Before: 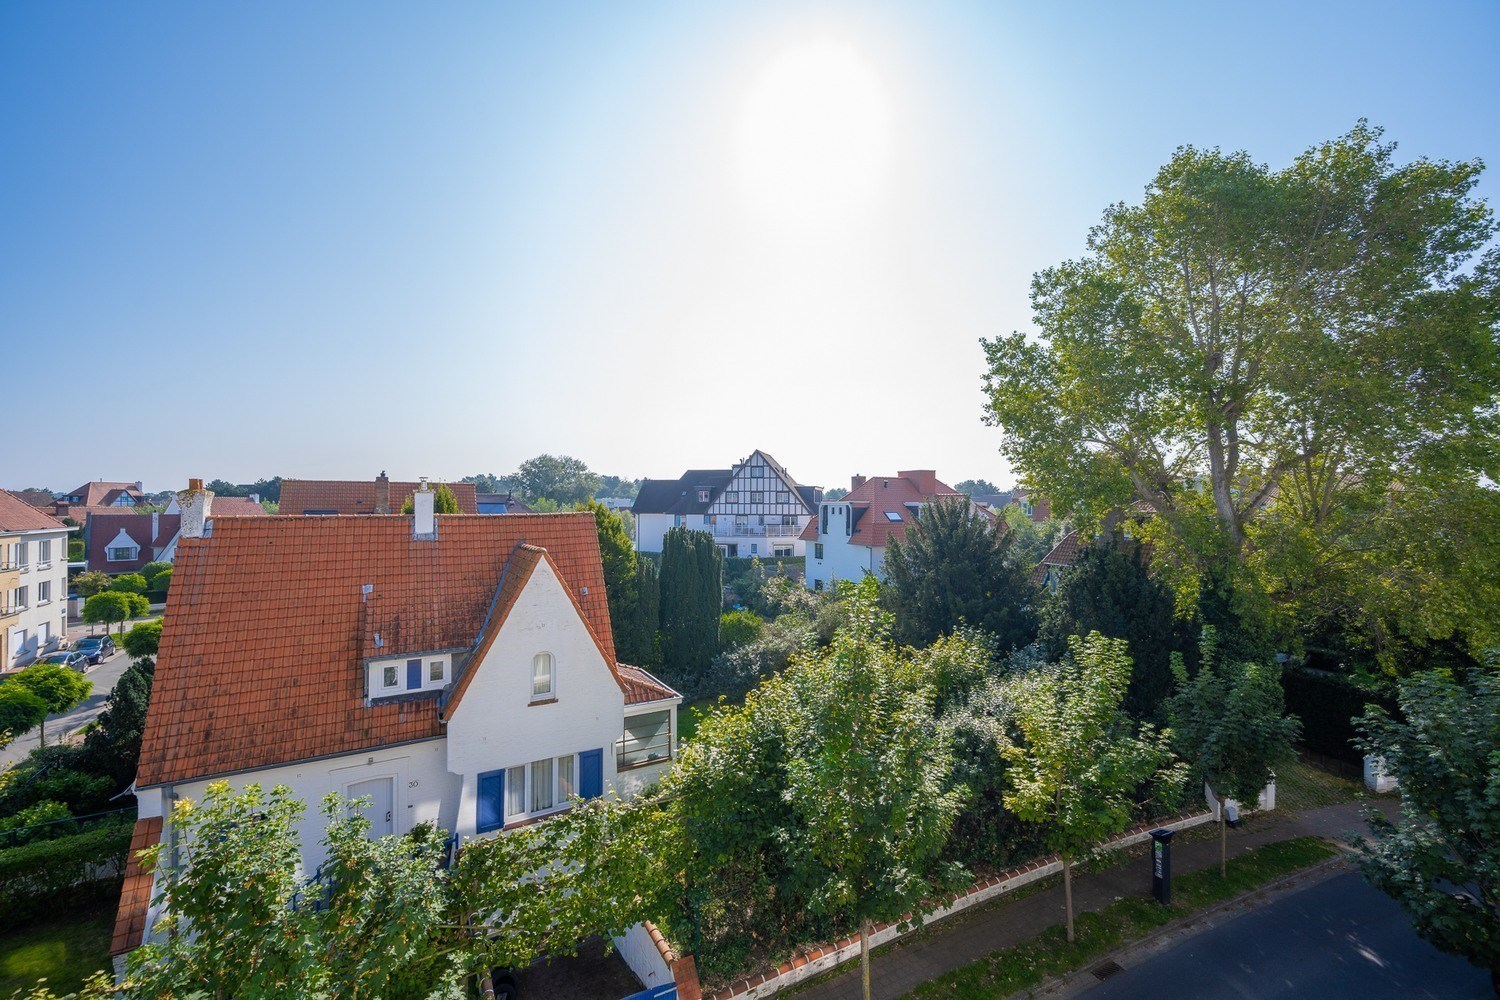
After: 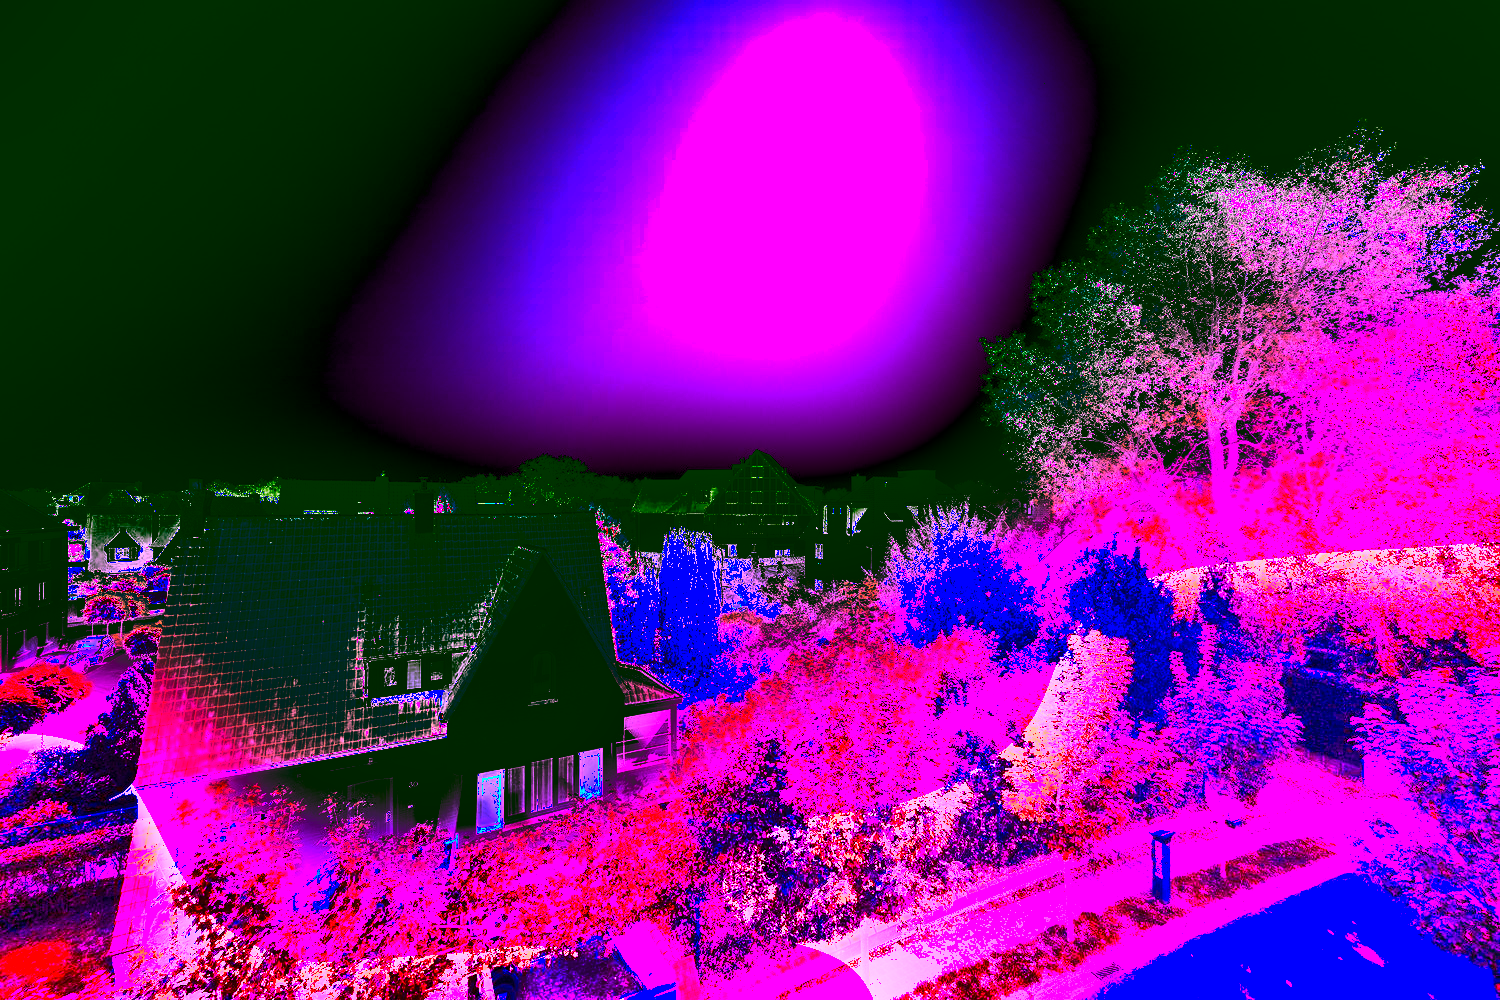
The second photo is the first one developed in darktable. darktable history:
contrast brightness saturation: contrast 0.2, brightness 0.2, saturation 0.8
white balance: red 8, blue 8
shadows and highlights: shadows 24.5, highlights -78.15, soften with gaussian
